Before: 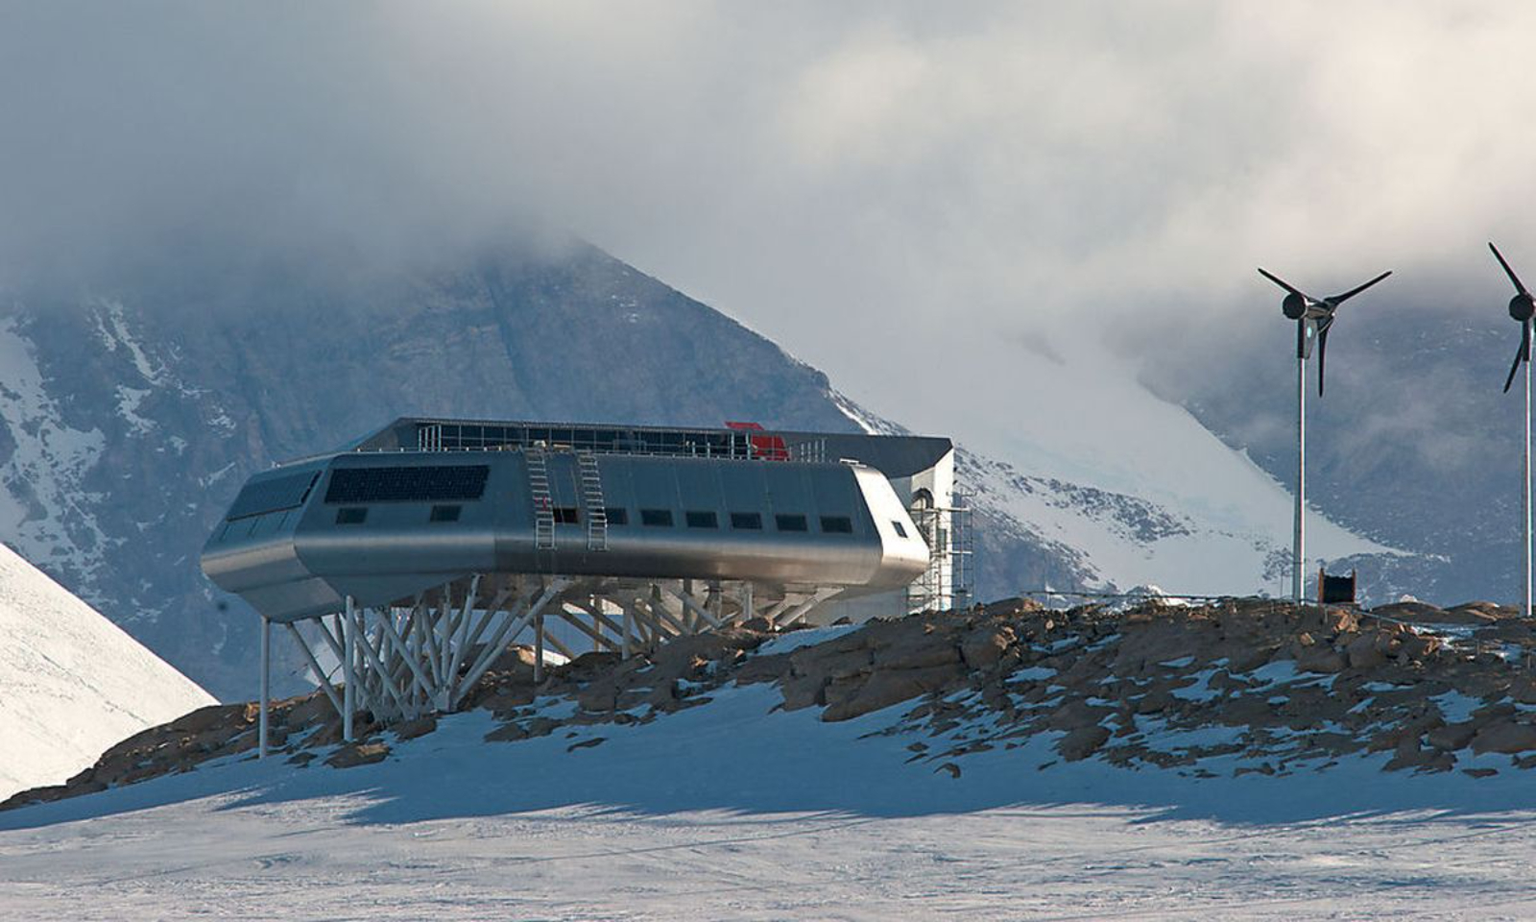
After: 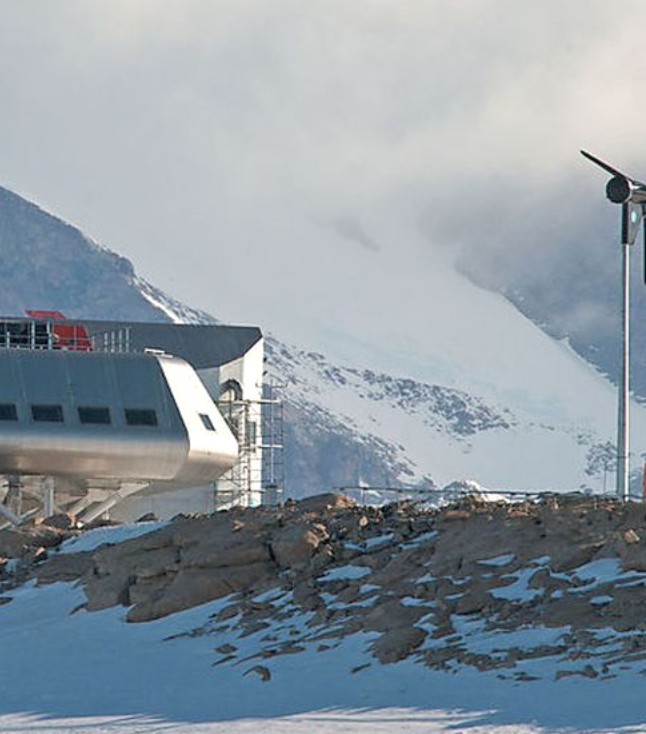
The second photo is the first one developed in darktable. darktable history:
crop: left 45.636%, top 13.538%, right 13.976%, bottom 9.948%
local contrast: highlights 102%, shadows 98%, detail 119%, midtone range 0.2
contrast brightness saturation: brightness 0.142
